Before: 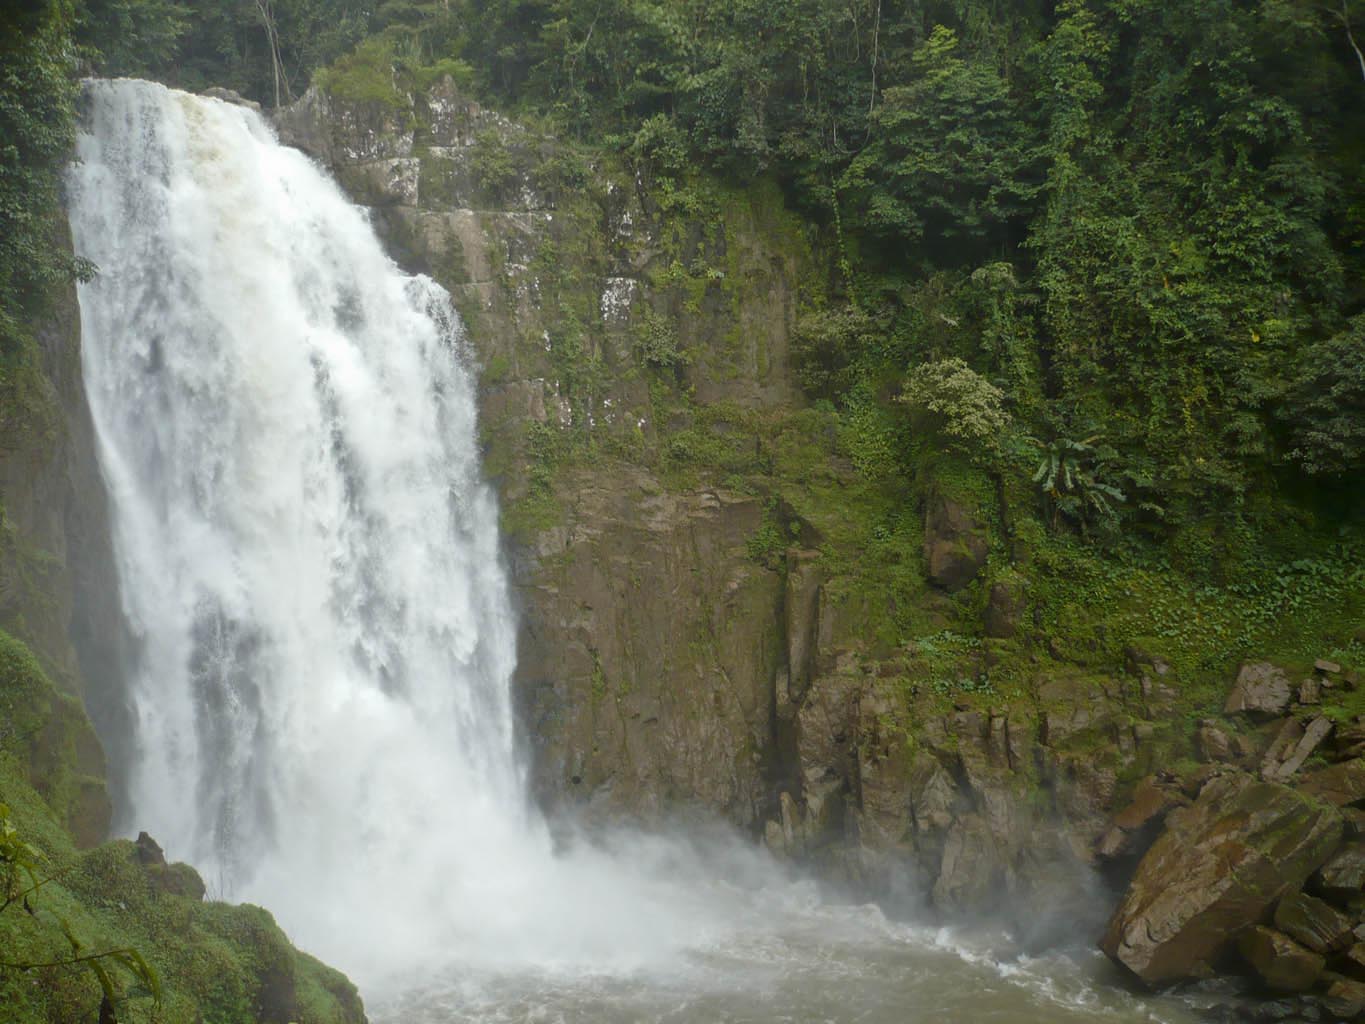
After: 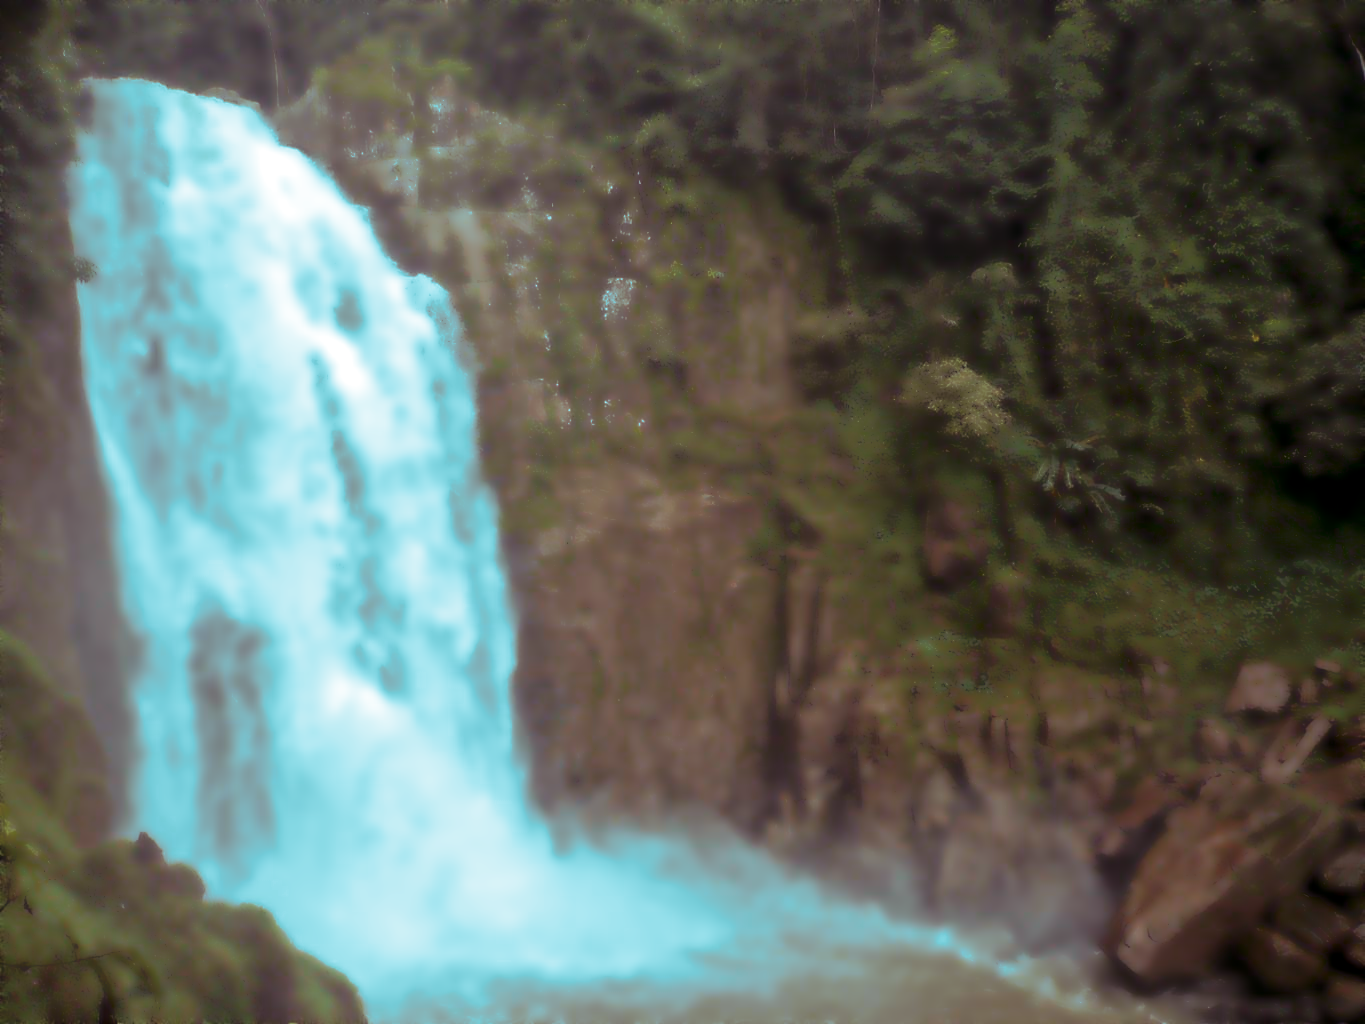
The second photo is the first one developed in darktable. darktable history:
local contrast: on, module defaults
split-toning: shadows › hue 327.6°, highlights › hue 198°, highlights › saturation 0.55, balance -21.25, compress 0%
lowpass: radius 4, soften with bilateral filter, unbound 0
